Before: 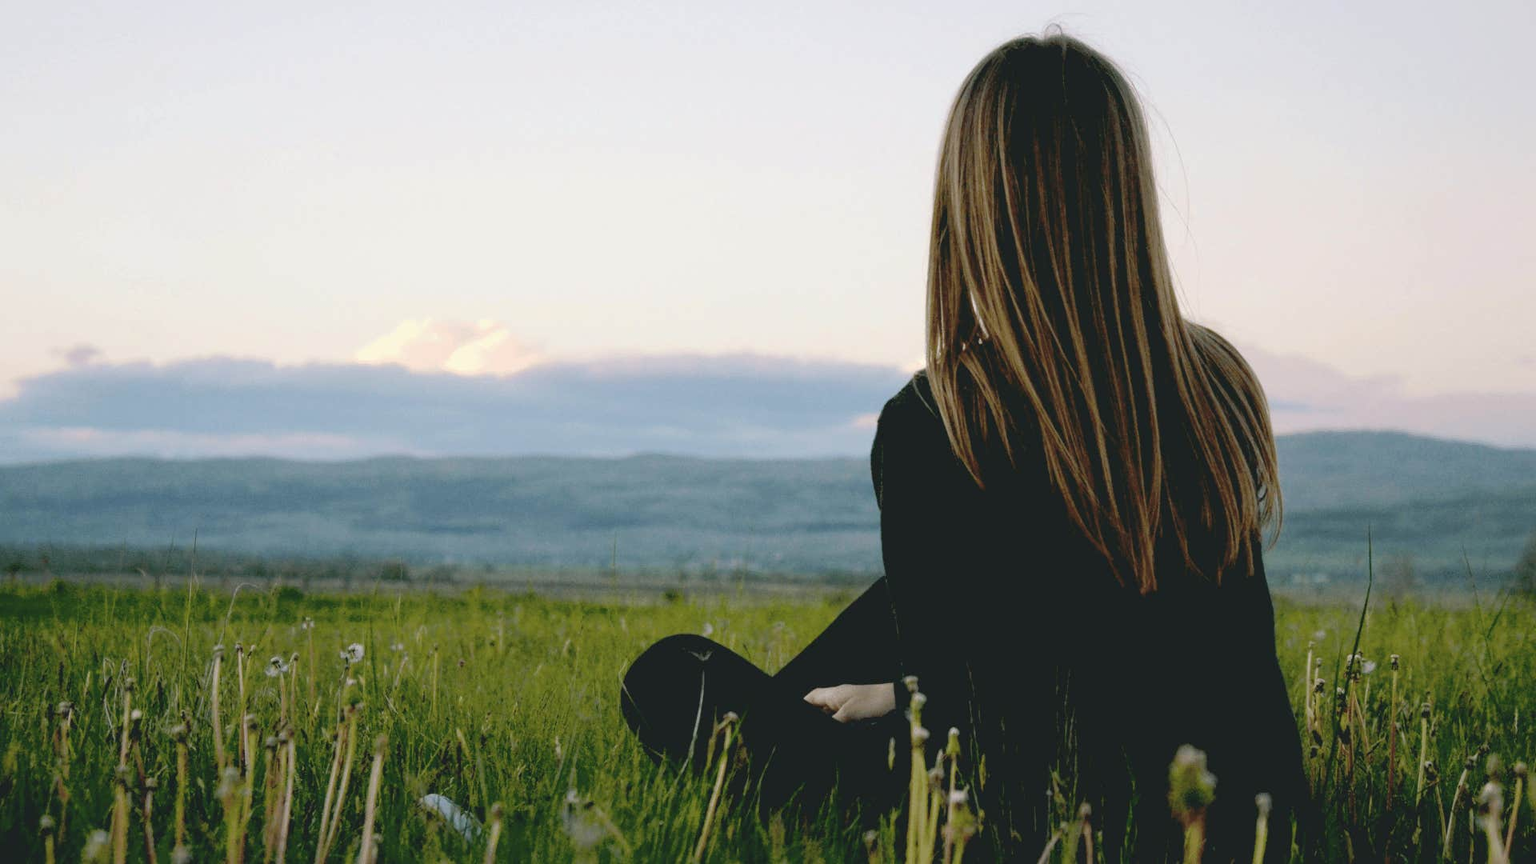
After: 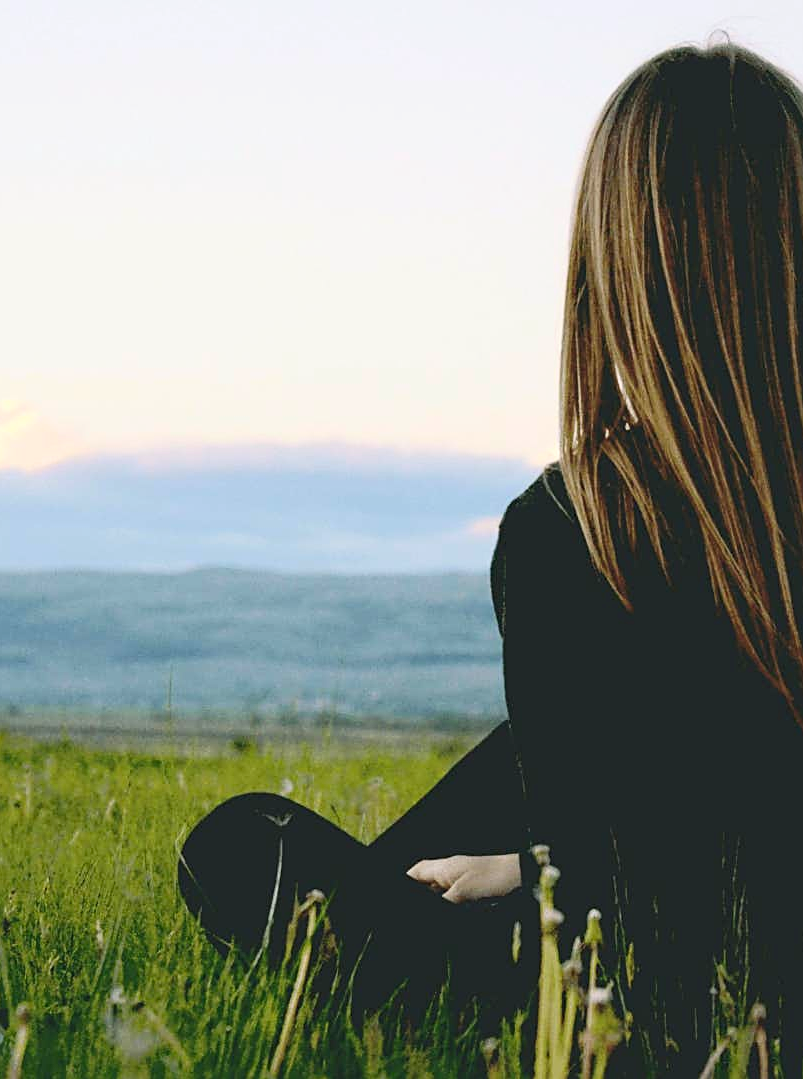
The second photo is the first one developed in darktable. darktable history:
tone equalizer: -7 EV 0.1 EV
contrast brightness saturation: contrast 0.195, brightness 0.156, saturation 0.225
crop: left 31.198%, right 26.972%
sharpen: on, module defaults
